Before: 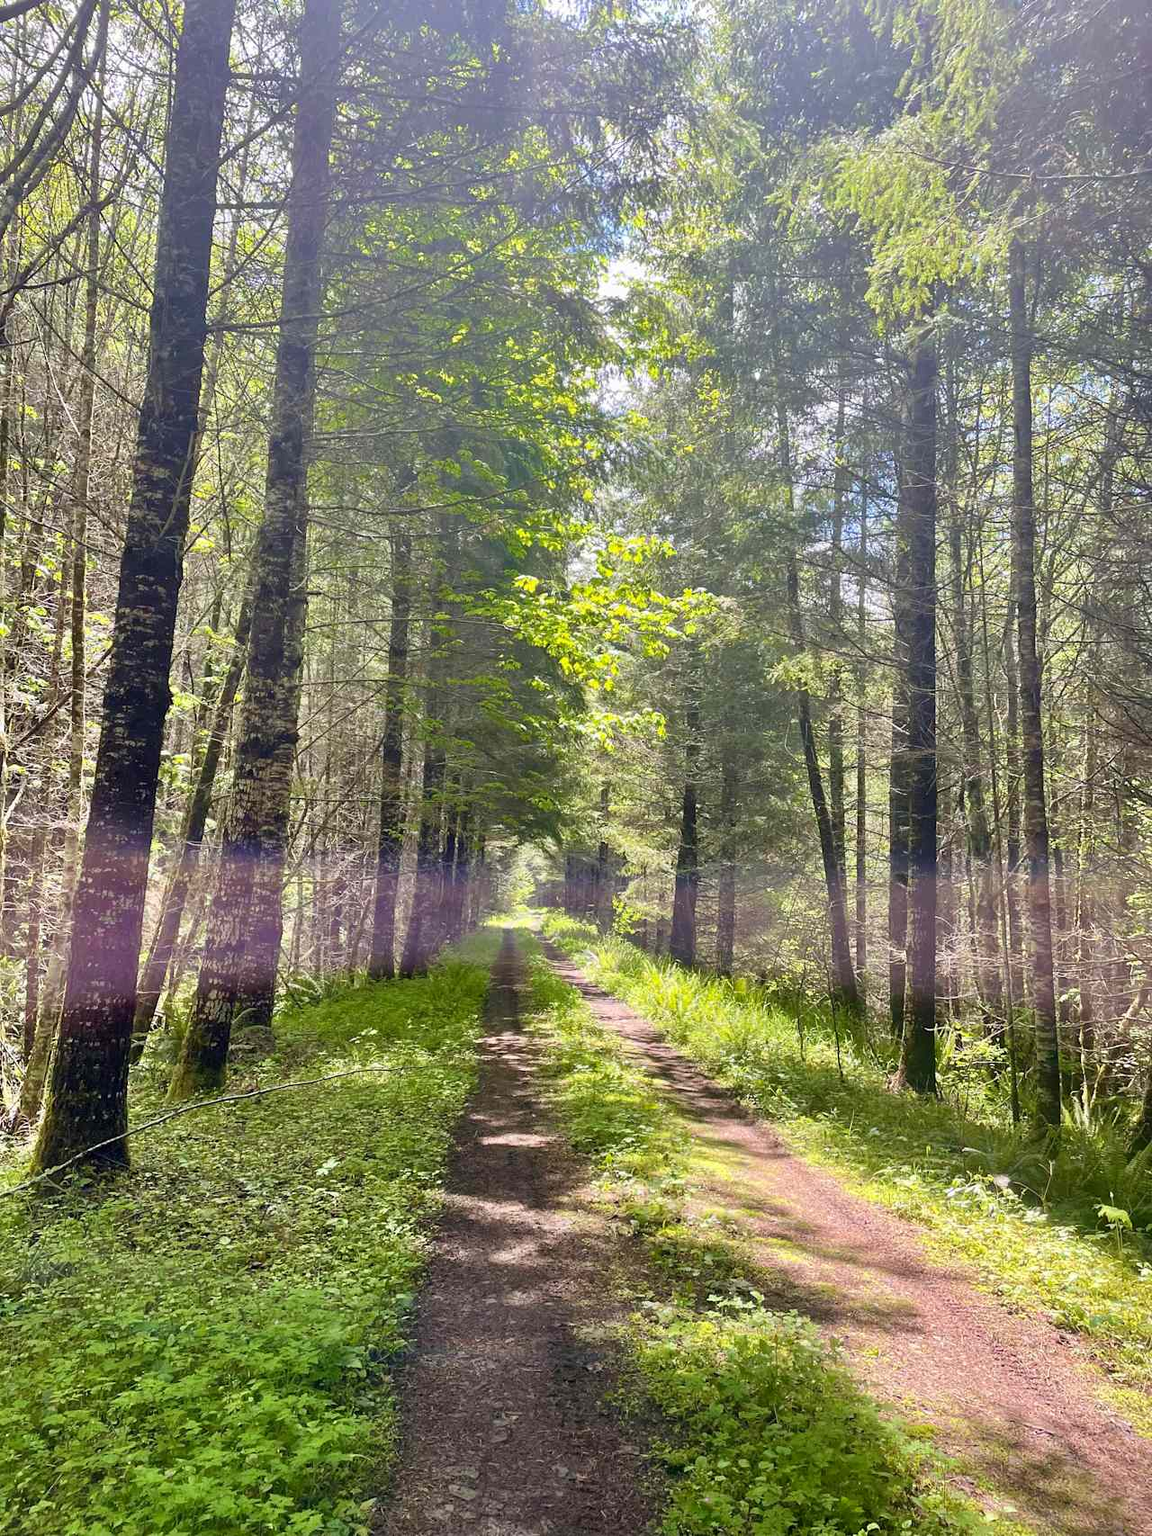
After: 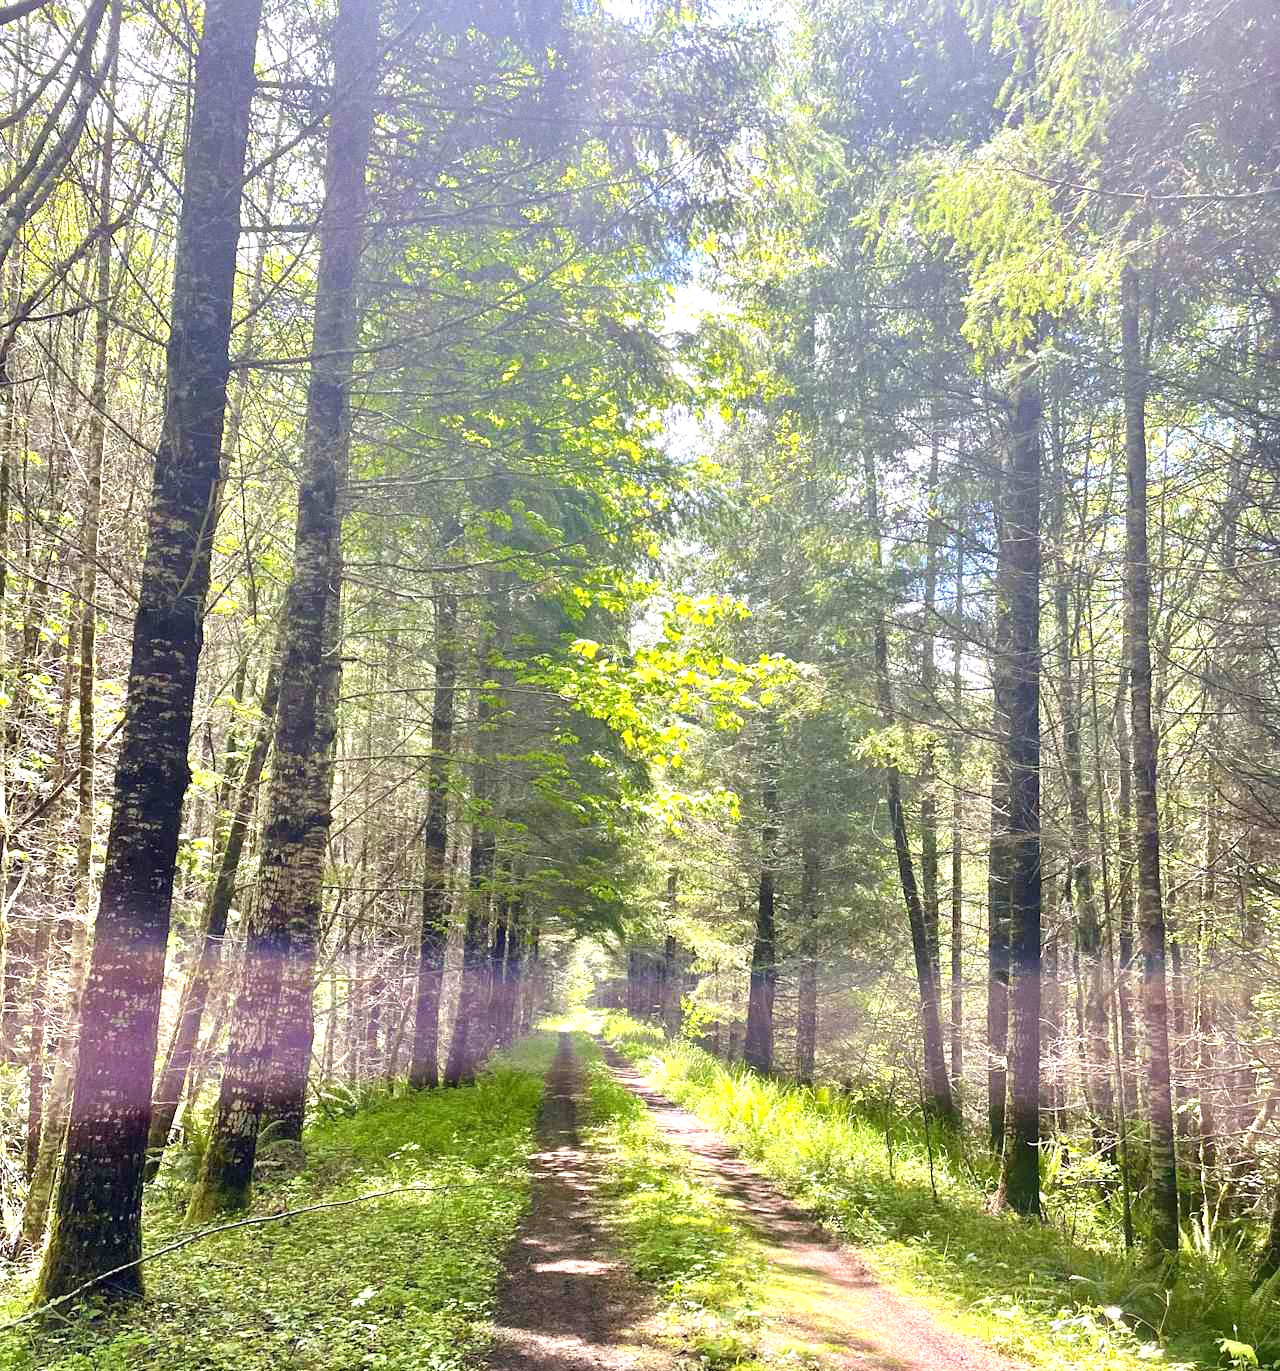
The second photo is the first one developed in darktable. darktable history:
crop: bottom 19.644%
exposure: black level correction 0, exposure 0.7 EV, compensate exposure bias true, compensate highlight preservation false
grain: coarseness 0.09 ISO
